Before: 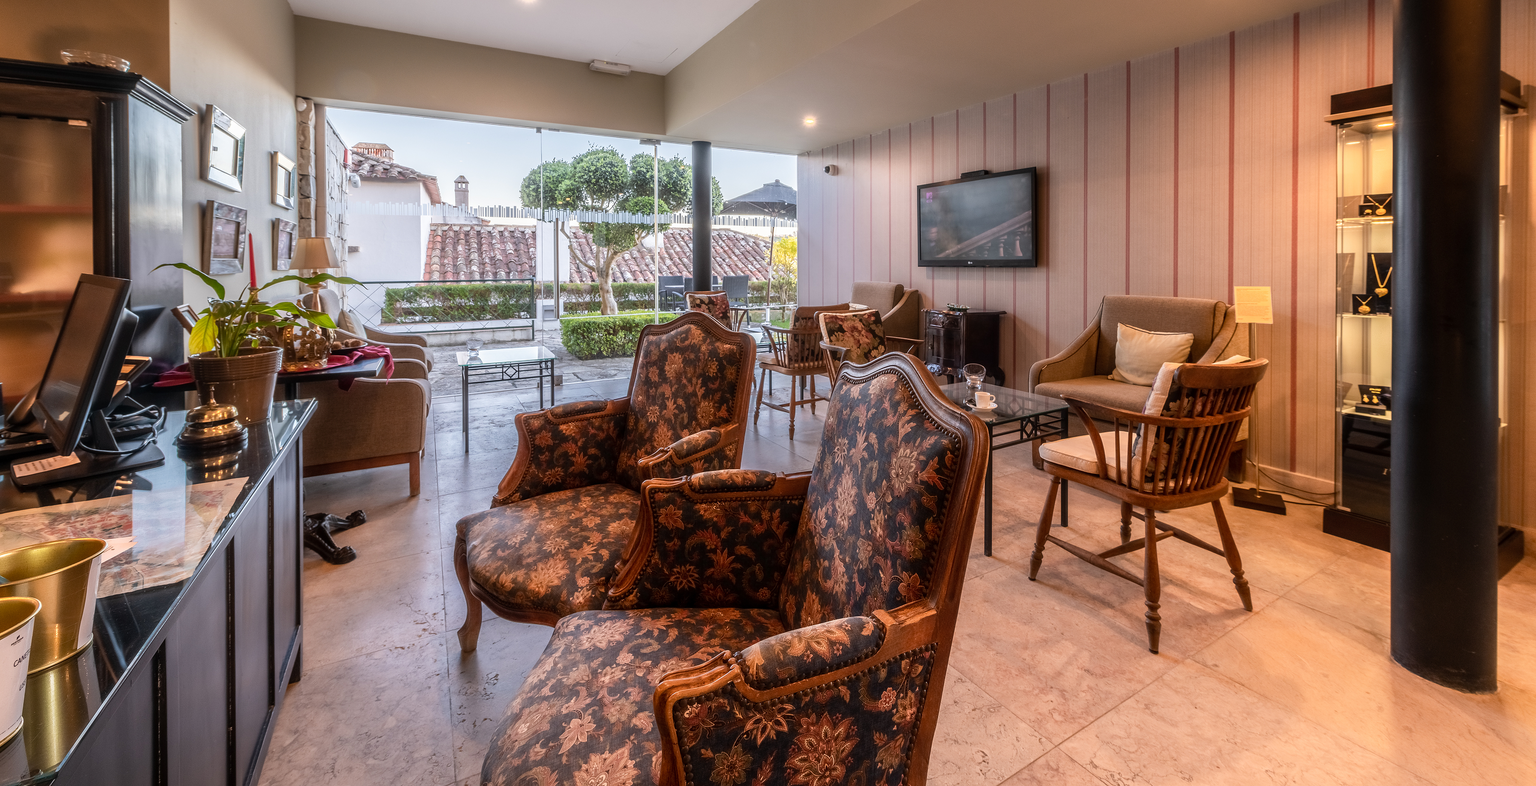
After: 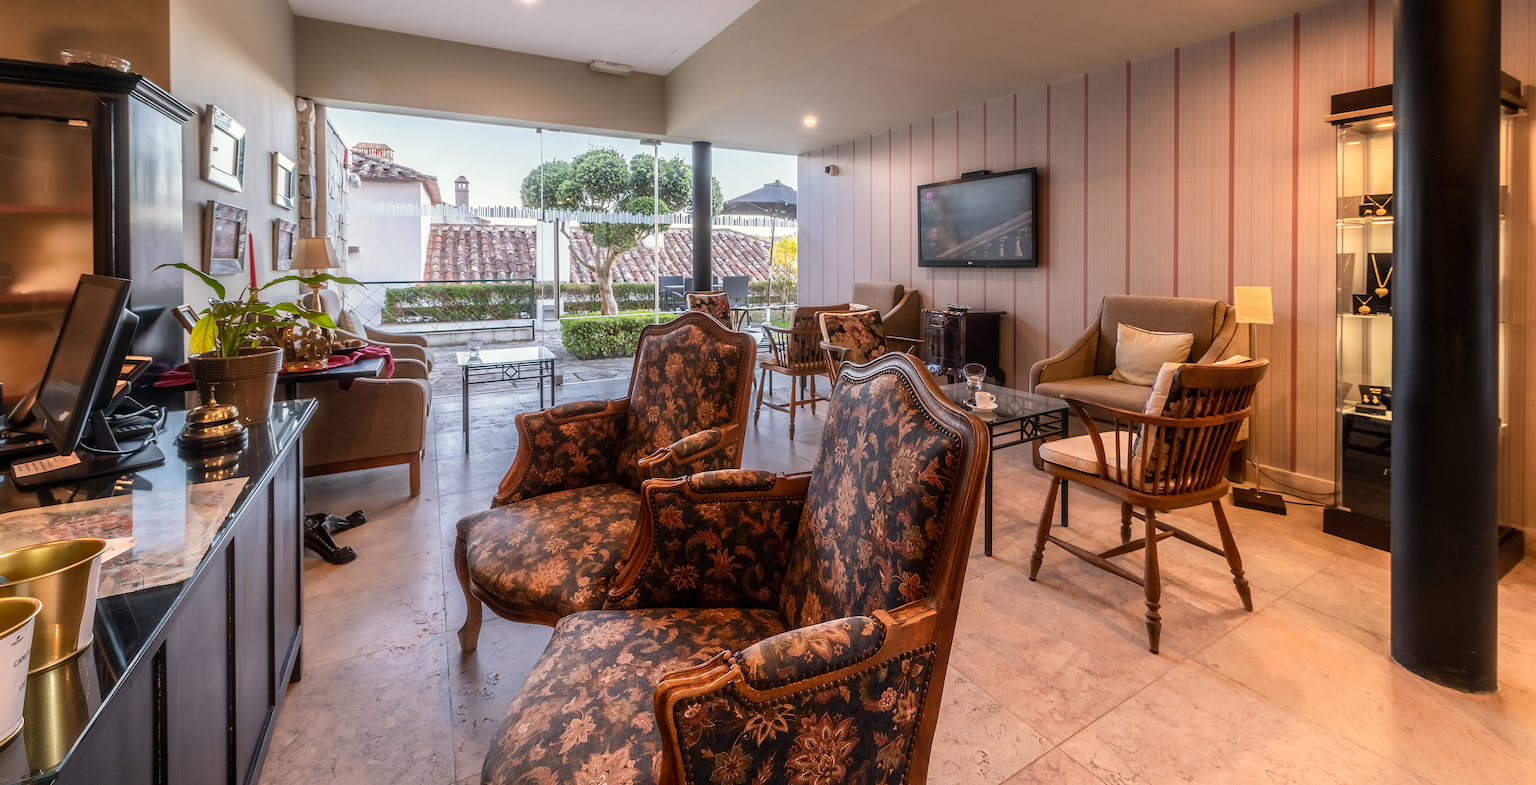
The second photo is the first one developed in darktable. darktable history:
exposure: compensate highlight preservation false
split-toning: shadows › saturation 0.61, highlights › saturation 0.58, balance -28.74, compress 87.36%
